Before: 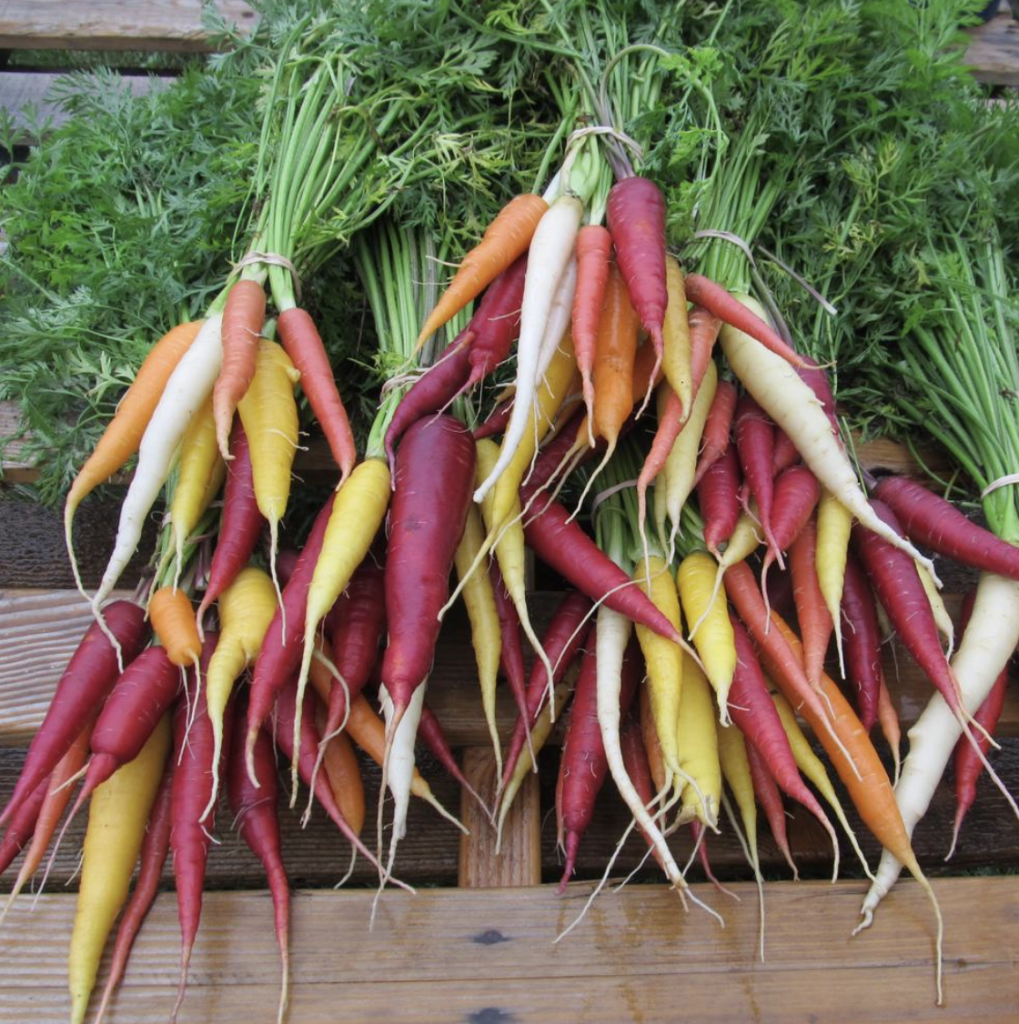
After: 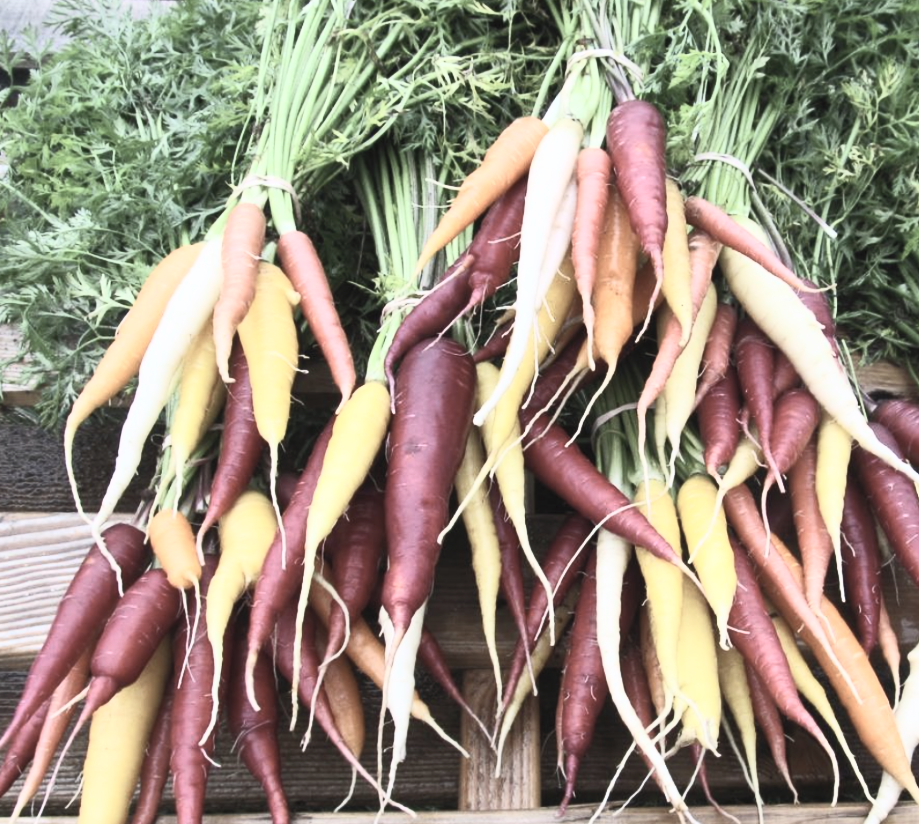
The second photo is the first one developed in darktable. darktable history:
crop: top 7.53%, right 9.761%, bottom 11.922%
contrast brightness saturation: contrast 0.572, brightness 0.575, saturation -0.339
